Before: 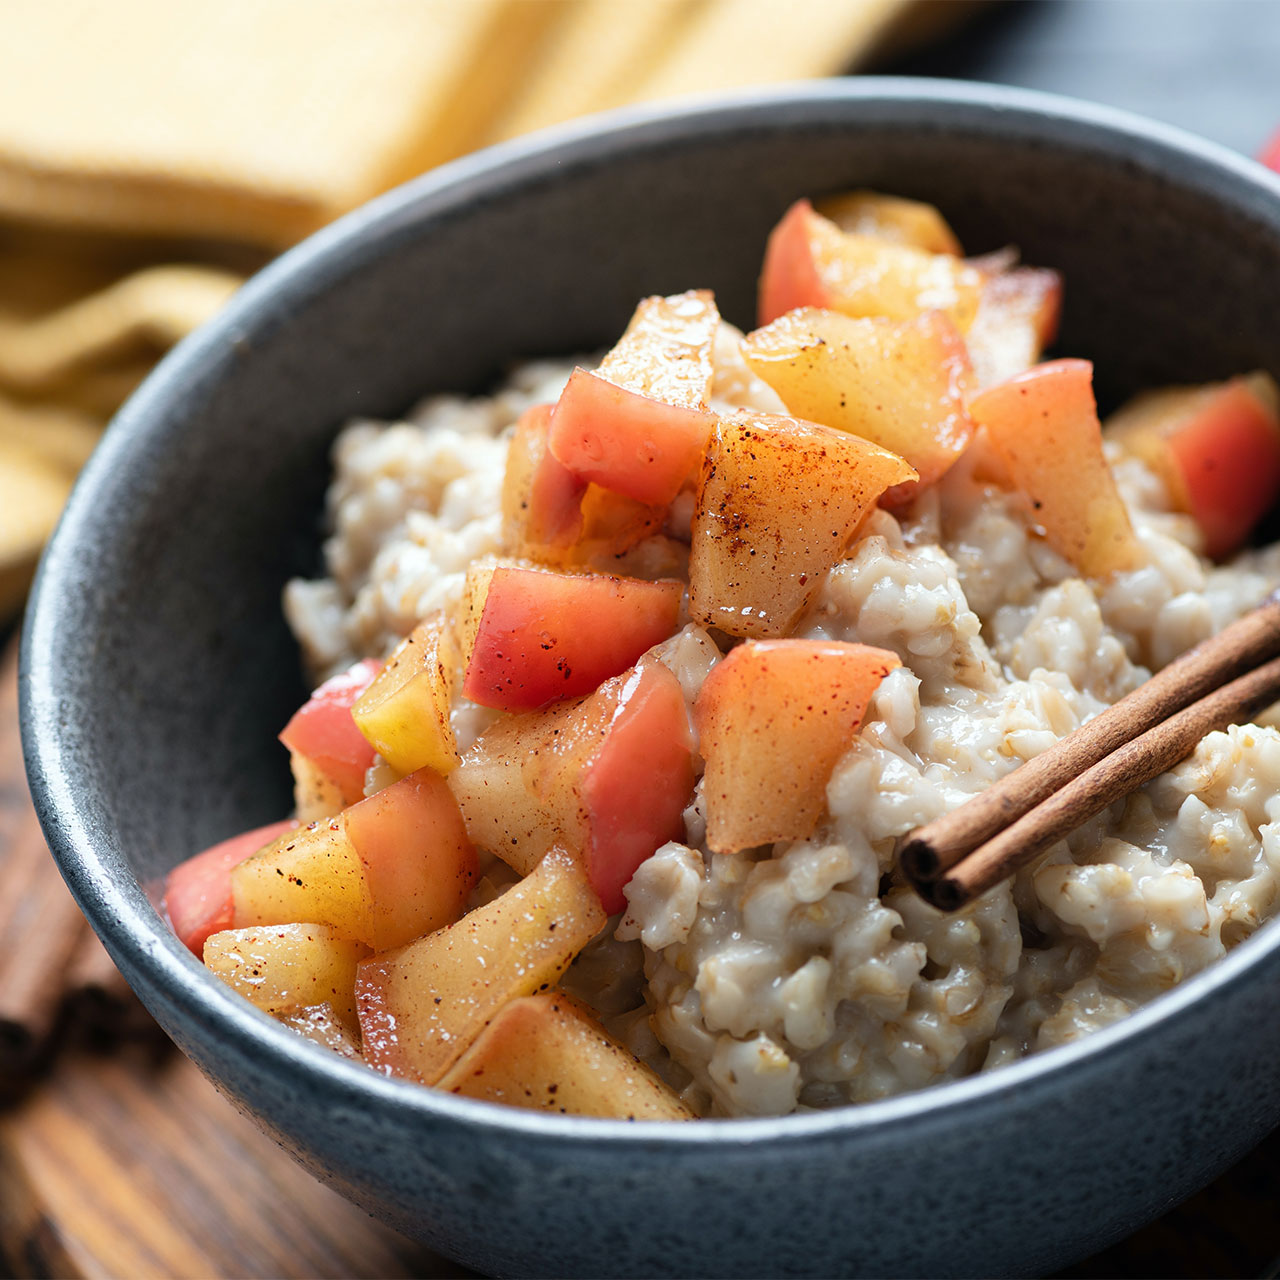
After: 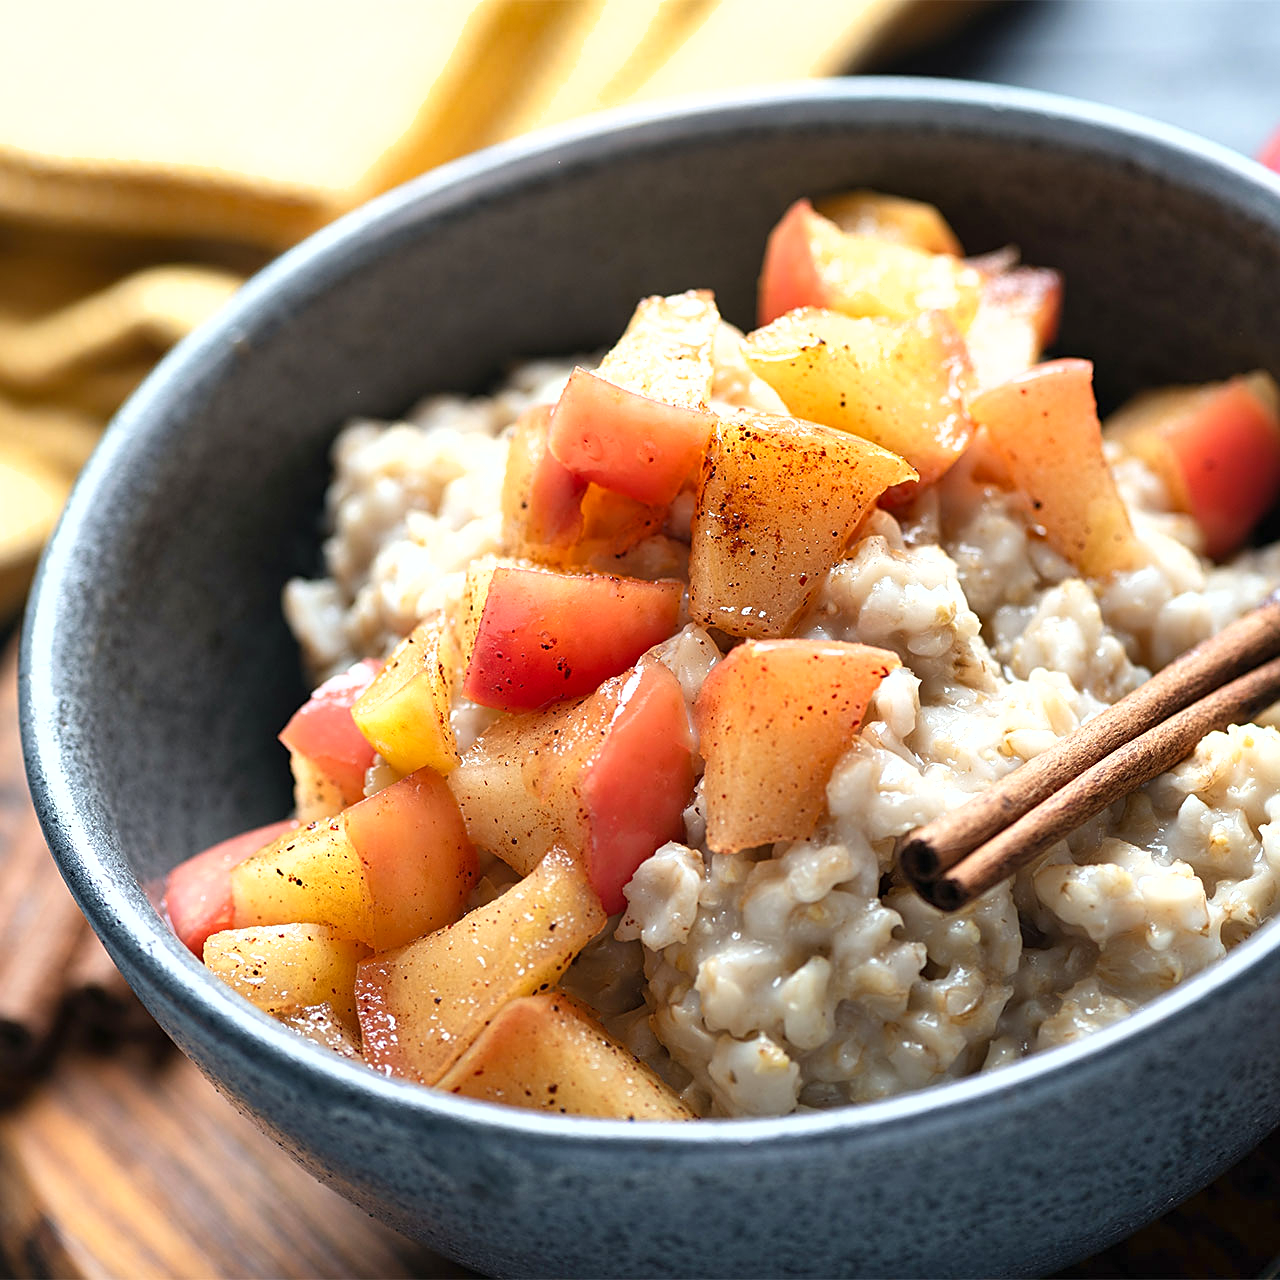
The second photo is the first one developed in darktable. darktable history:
sharpen: on, module defaults
shadows and highlights: low approximation 0.01, soften with gaussian
exposure: exposure 0.496 EV, compensate highlight preservation false
